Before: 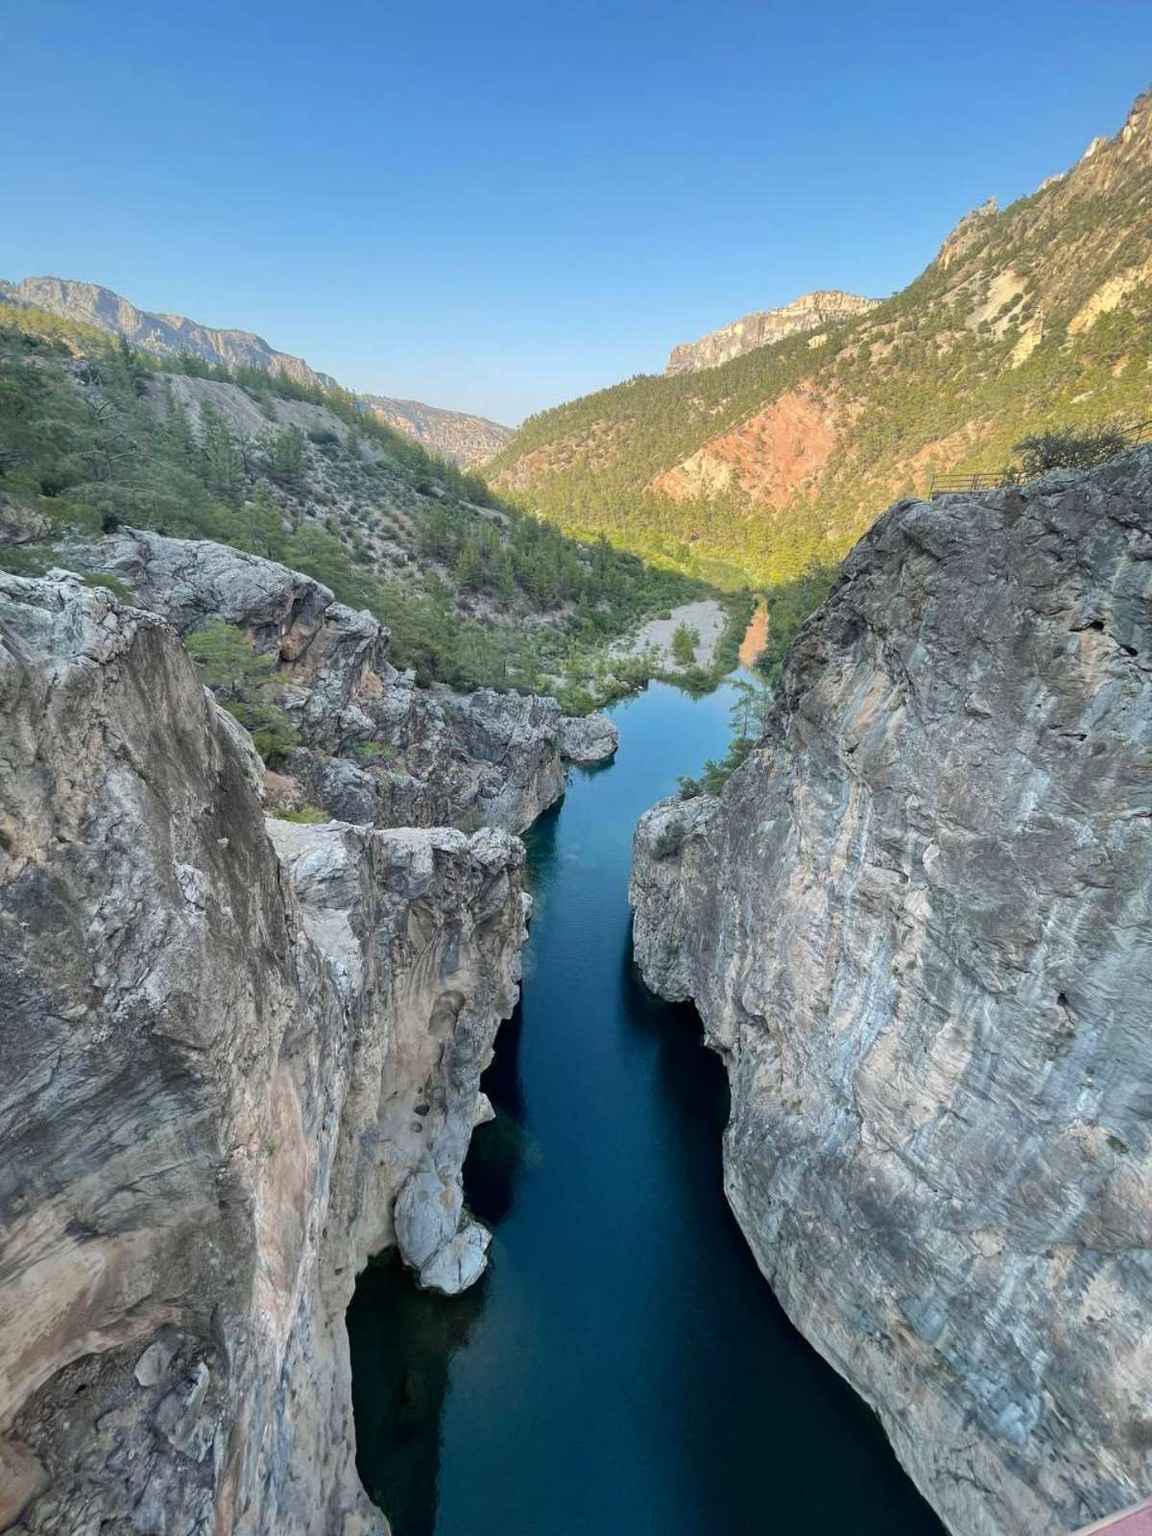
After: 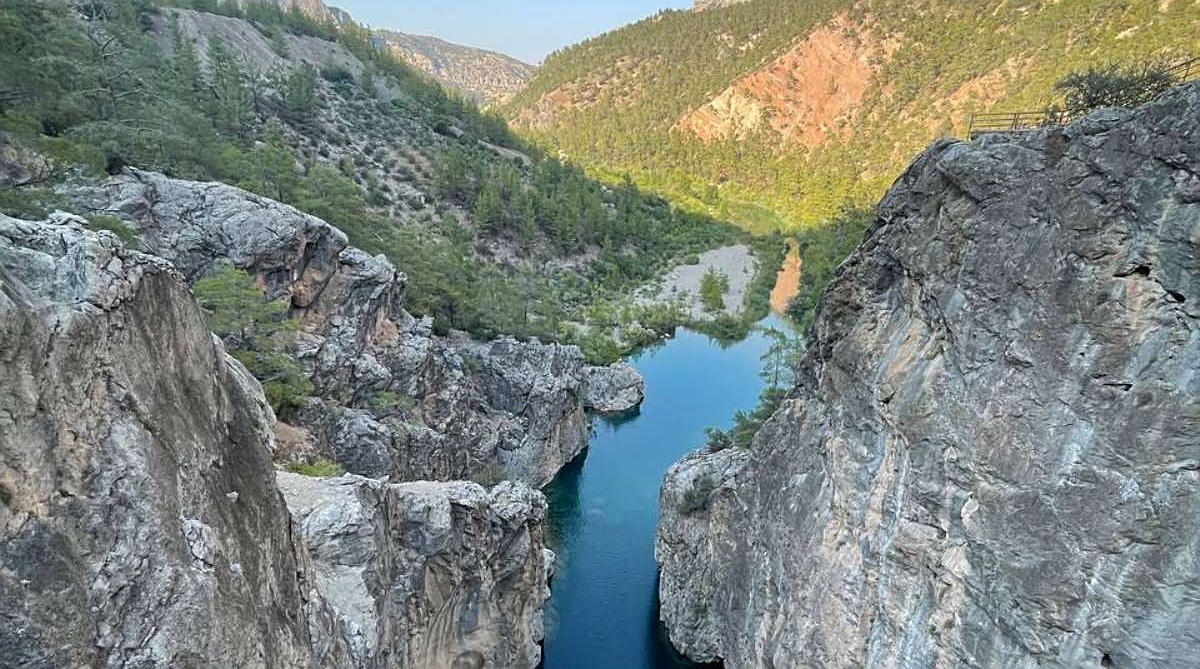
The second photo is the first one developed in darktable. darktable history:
sharpen: on, module defaults
crop and rotate: top 23.84%, bottom 34.294%
